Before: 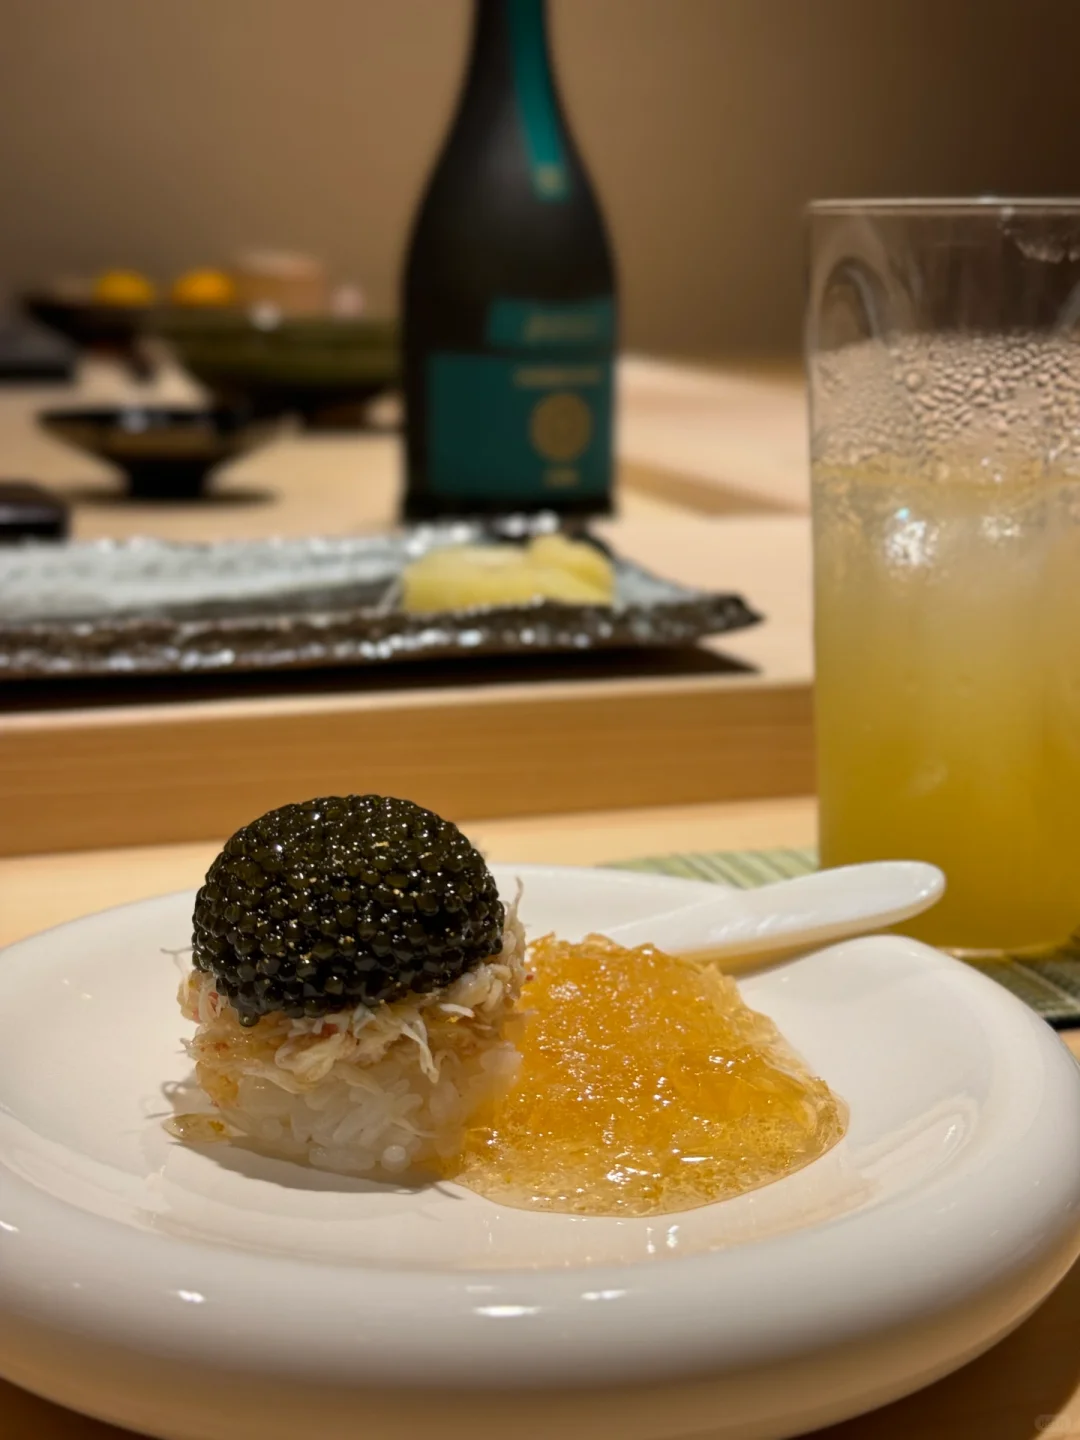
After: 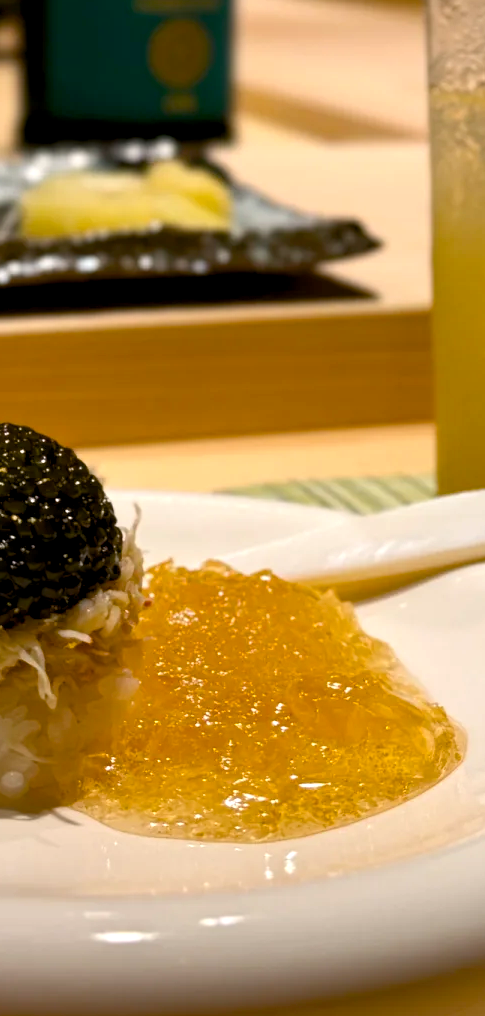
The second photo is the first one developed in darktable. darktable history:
crop: left 35.379%, top 26.036%, right 19.698%, bottom 3.391%
color balance rgb: highlights gain › luminance 7.4%, highlights gain › chroma 0.934%, highlights gain › hue 47.83°, global offset › luminance -0.505%, perceptual saturation grading › global saturation 20%, perceptual saturation grading › highlights -14.405%, perceptual saturation grading › shadows 49.302%, perceptual brilliance grading › highlights 14.025%, perceptual brilliance grading › shadows -19.058%, contrast -9.87%
